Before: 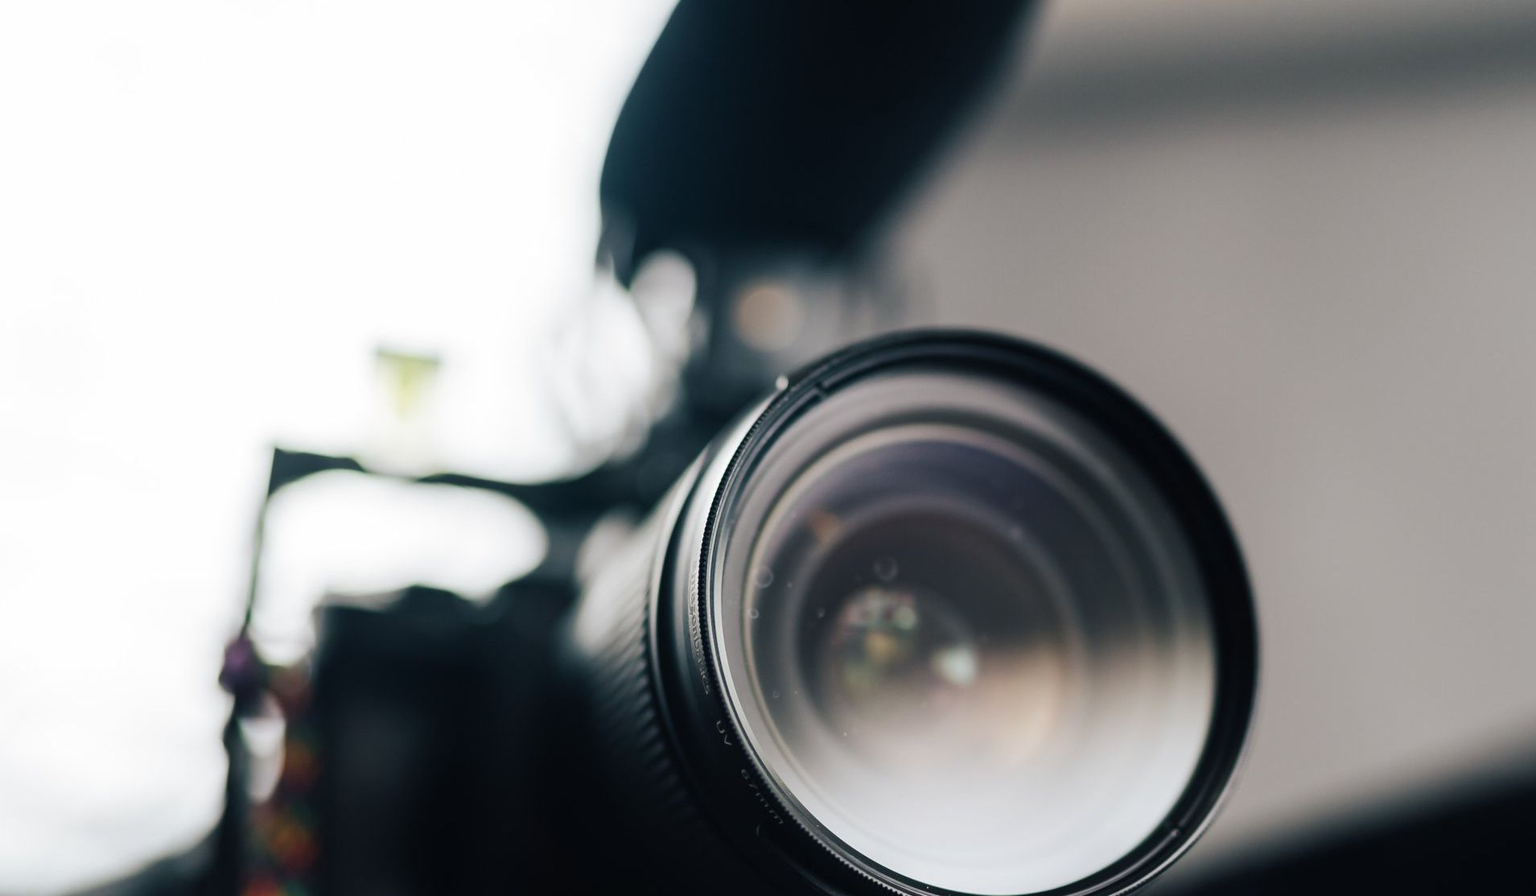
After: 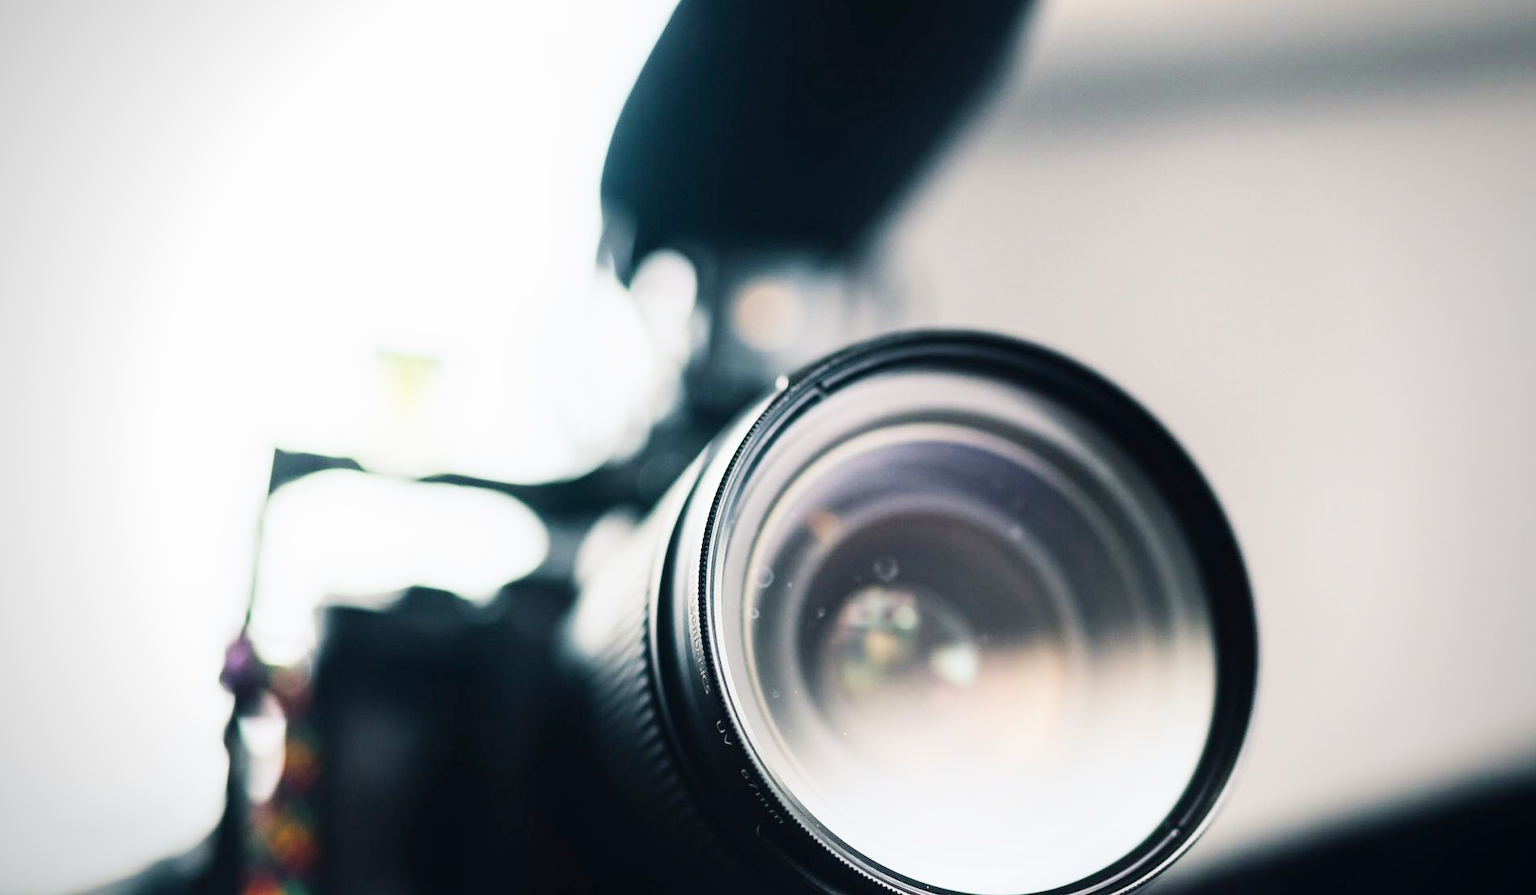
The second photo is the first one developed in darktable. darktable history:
color balance rgb: linear chroma grading › global chroma 8.964%, perceptual saturation grading › global saturation 25.89%, perceptual saturation grading › highlights -50.607%, perceptual saturation grading › shadows 30.448%, contrast -20.545%
base curve: curves: ch0 [(0, 0.003) (0.001, 0.002) (0.006, 0.004) (0.02, 0.022) (0.048, 0.086) (0.094, 0.234) (0.162, 0.431) (0.258, 0.629) (0.385, 0.8) (0.548, 0.918) (0.751, 0.988) (1, 1)]
contrast brightness saturation: contrast 0.096, saturation -0.297
exposure: exposure -0.005 EV, compensate exposure bias true, compensate highlight preservation false
vignetting: saturation 0.365, width/height ratio 1.09
